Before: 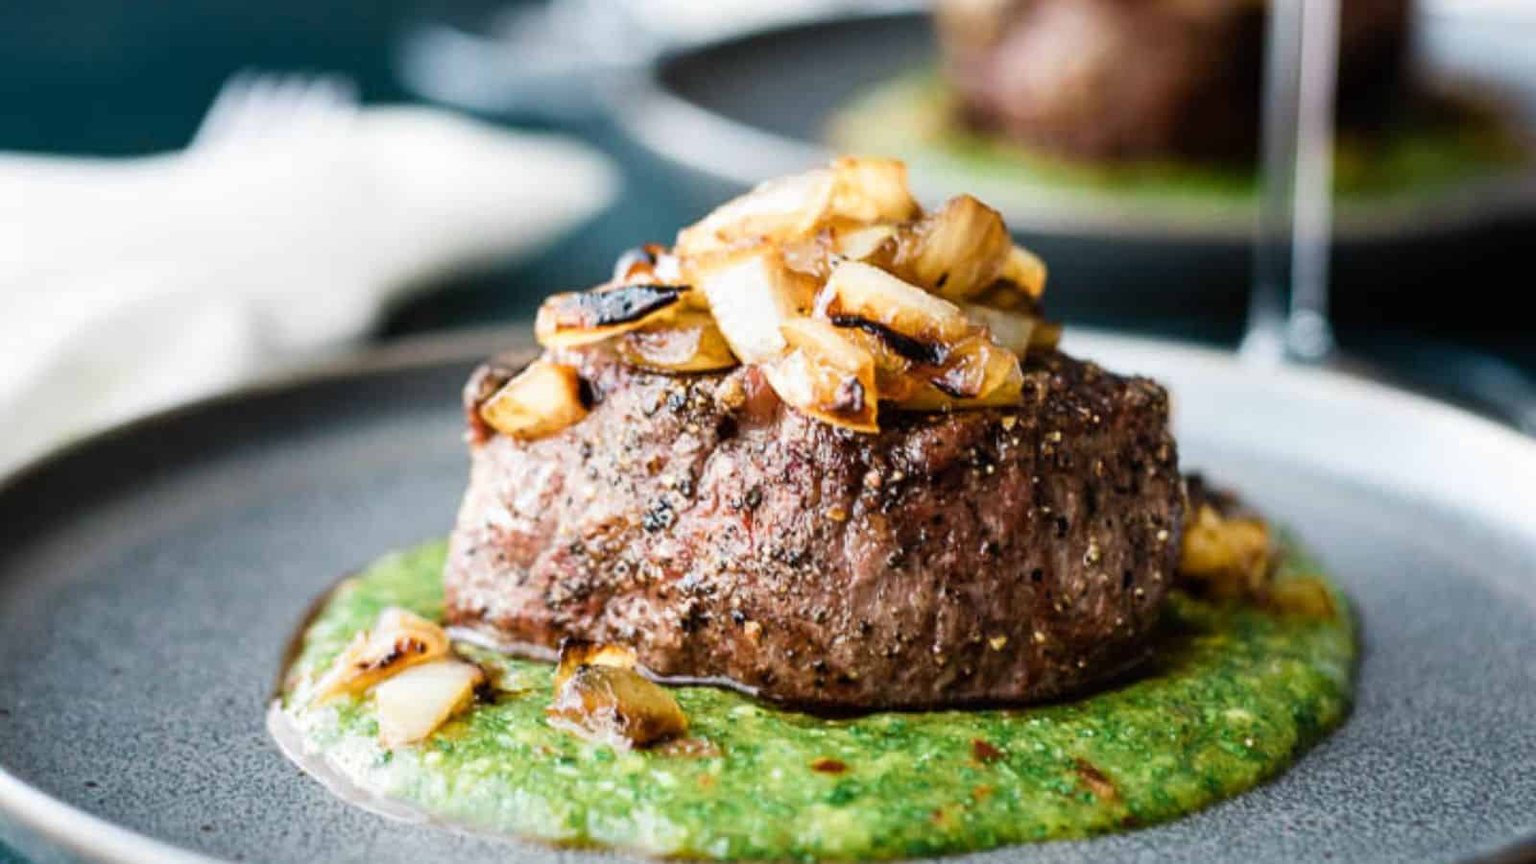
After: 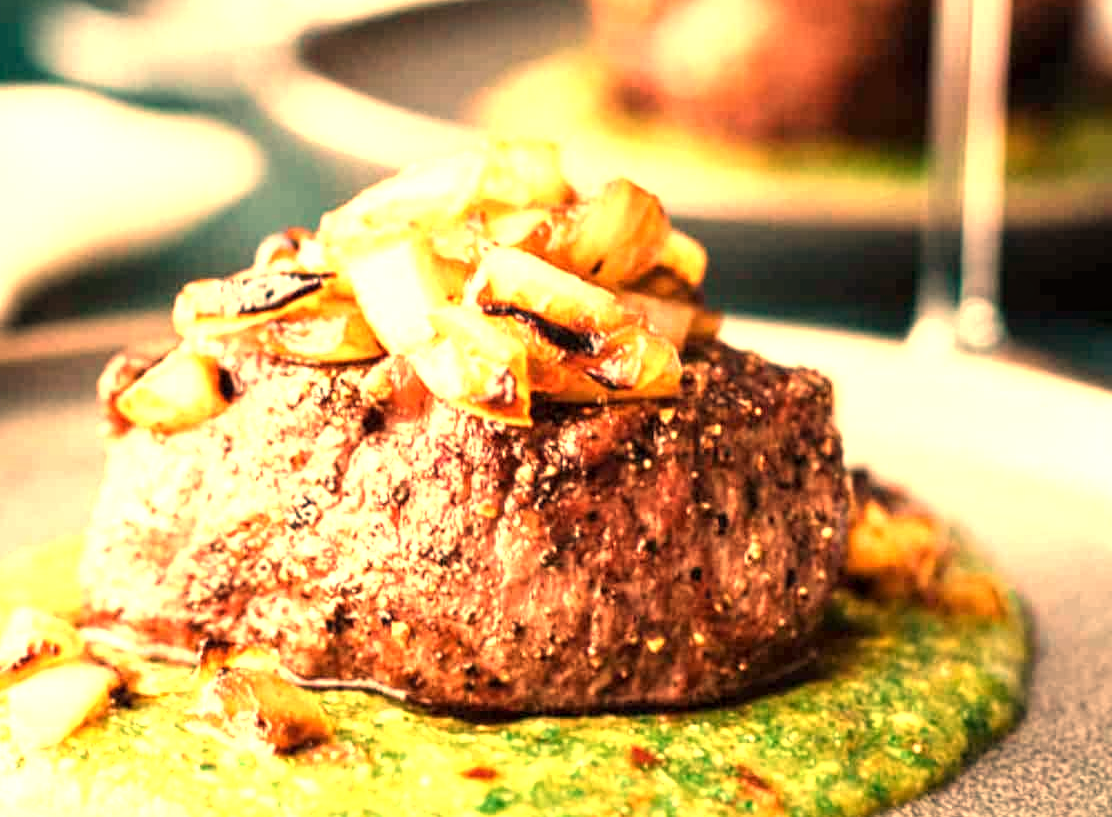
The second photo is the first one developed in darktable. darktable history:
white balance: red 1.467, blue 0.684
local contrast: highlights 100%, shadows 100%, detail 120%, midtone range 0.2
exposure: black level correction 0, exposure 1.1 EV, compensate highlight preservation false
crop and rotate: left 24.034%, top 2.838%, right 6.406%, bottom 6.299%
